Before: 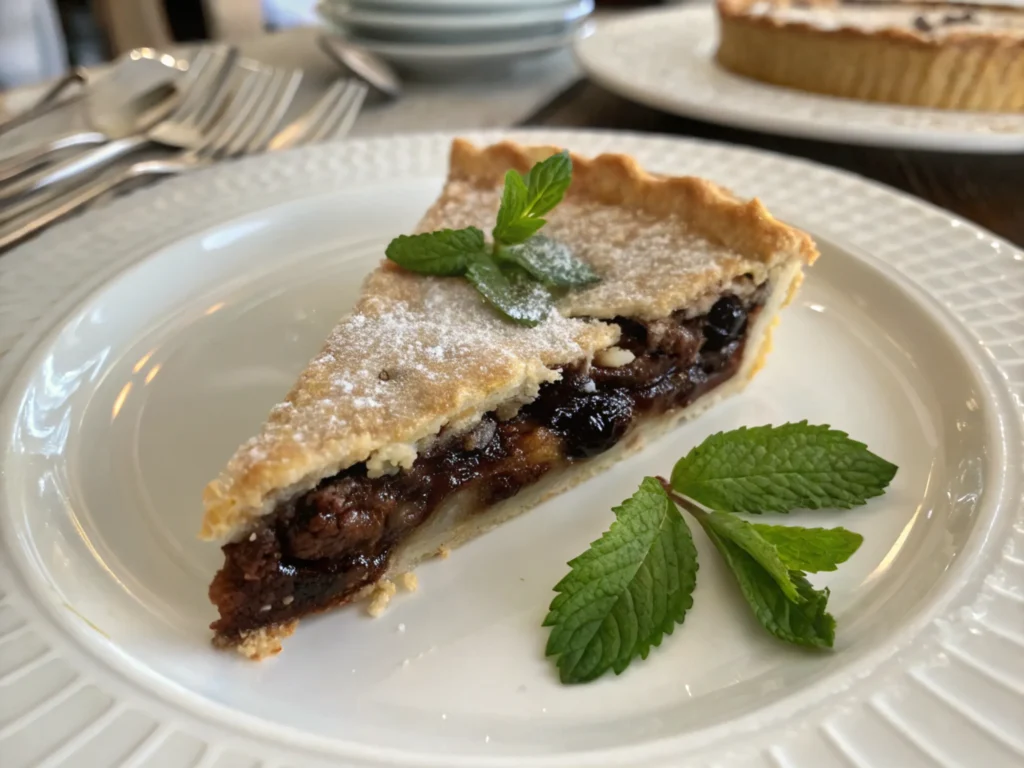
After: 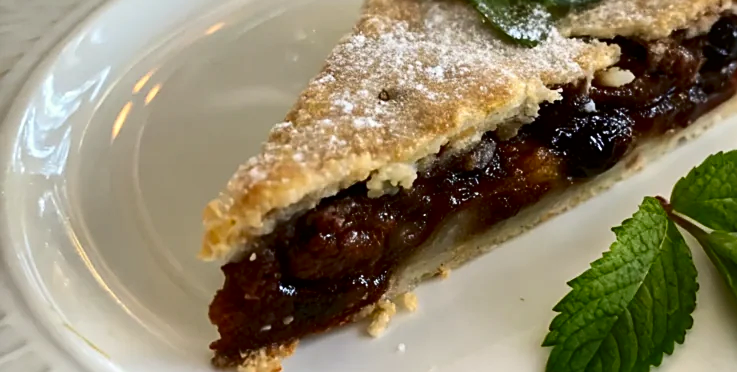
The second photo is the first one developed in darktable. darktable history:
crop: top 36.498%, right 27.964%, bottom 14.995%
contrast brightness saturation: contrast 0.19, brightness -0.11, saturation 0.21
sharpen: on, module defaults
shadows and highlights: shadows 37.27, highlights -28.18, soften with gaussian
